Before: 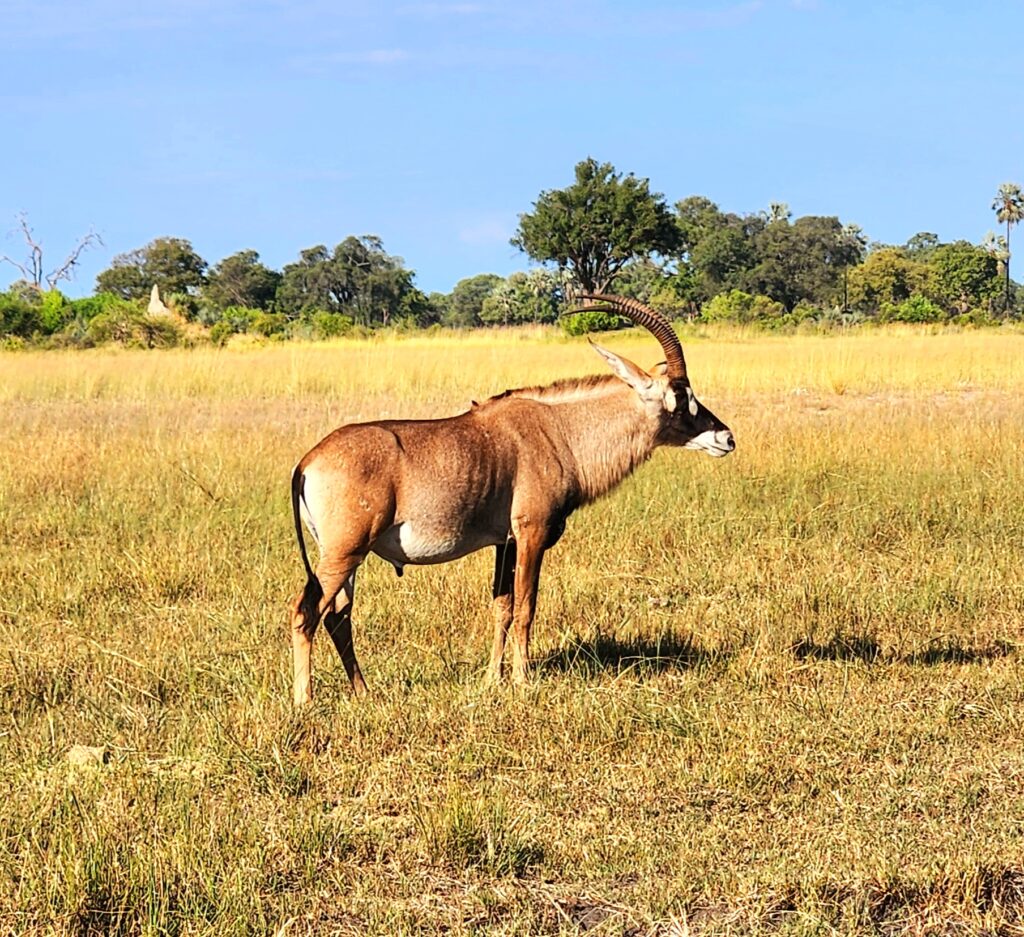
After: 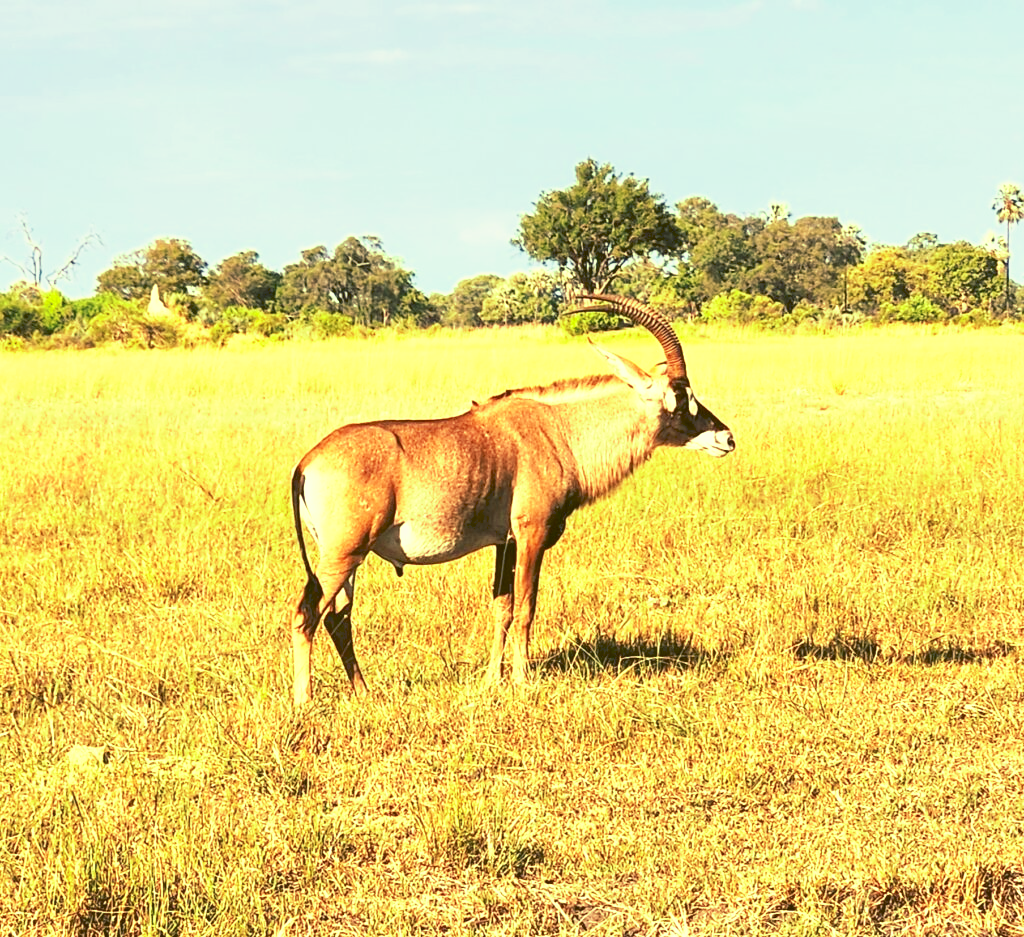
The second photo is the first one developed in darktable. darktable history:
tone curve: curves: ch0 [(0, 0) (0.003, 0.115) (0.011, 0.133) (0.025, 0.157) (0.044, 0.182) (0.069, 0.209) (0.1, 0.239) (0.136, 0.279) (0.177, 0.326) (0.224, 0.379) (0.277, 0.436) (0.335, 0.507) (0.399, 0.587) (0.468, 0.671) (0.543, 0.75) (0.623, 0.837) (0.709, 0.916) (0.801, 0.978) (0.898, 0.985) (1, 1)], preserve colors none
color look up table: target L [73.22, 94.36, 94.02, 78.98, 95.47, 72.57, 77.84, 68.6, 67.54, 64.82, 60.02, 50.01, 49.94, 200.29, 94.58, 65.14, 69.66, 59.72, 64.19, 44.21, 48.49, 48.52, 36.03, 40.43, 34.58, 22.62, 24.21, 95.01, 69.93, 63.53, 66.4, 41.53, 51.77, 40.97, 38.65, 39.13, 35.97, 37.67, 34.03, 12.4, 3.168, 80.39, 71.56, 77.64, 69.09, 67.55, 51.38, 39.23, 10.56], target a [-16.91, -62.66, -65.59, -24.92, -53.23, -45.29, -24.67, -71.76, -64.87, -71.78, -14.63, -44.93, -3.649, 0, -58.08, 14.58, -0.505, 15.56, 3.408, 52.81, 29.3, 26.1, 62.99, 62.36, 58.58, 7.778, 42.75, -51.97, 15.31, 15.33, 13.79, 73, 42.4, -6.917, 70.73, 14.19, 3.608, 58.73, -0.333, 43.41, 16.5, -3.135, -38.73, -15.56, -53.75, -16.22, -46.35, -25.86, -15.37], target b [81.15, 85.12, 102.77, 84.31, 51.71, 39.84, 53.9, 45.62, 27.25, 69.54, 67.55, 46.75, 49.51, 0, 67.7, 28.48, 63.48, 63.05, 41.83, 21.8, 61.25, 25.75, 57.72, 14.7, 51.22, 35.7, 28.26, 49.24, -4.098, -13.78, 20.38, -30.88, -22.54, -32.47, -51.04, -6.18, -56.99, -7.974, 13.6, -74.23, -29.13, 11.23, -2.624, 6.763, -6.531, 11.75, 18.69, -7.61, 5.68], num patches 49
